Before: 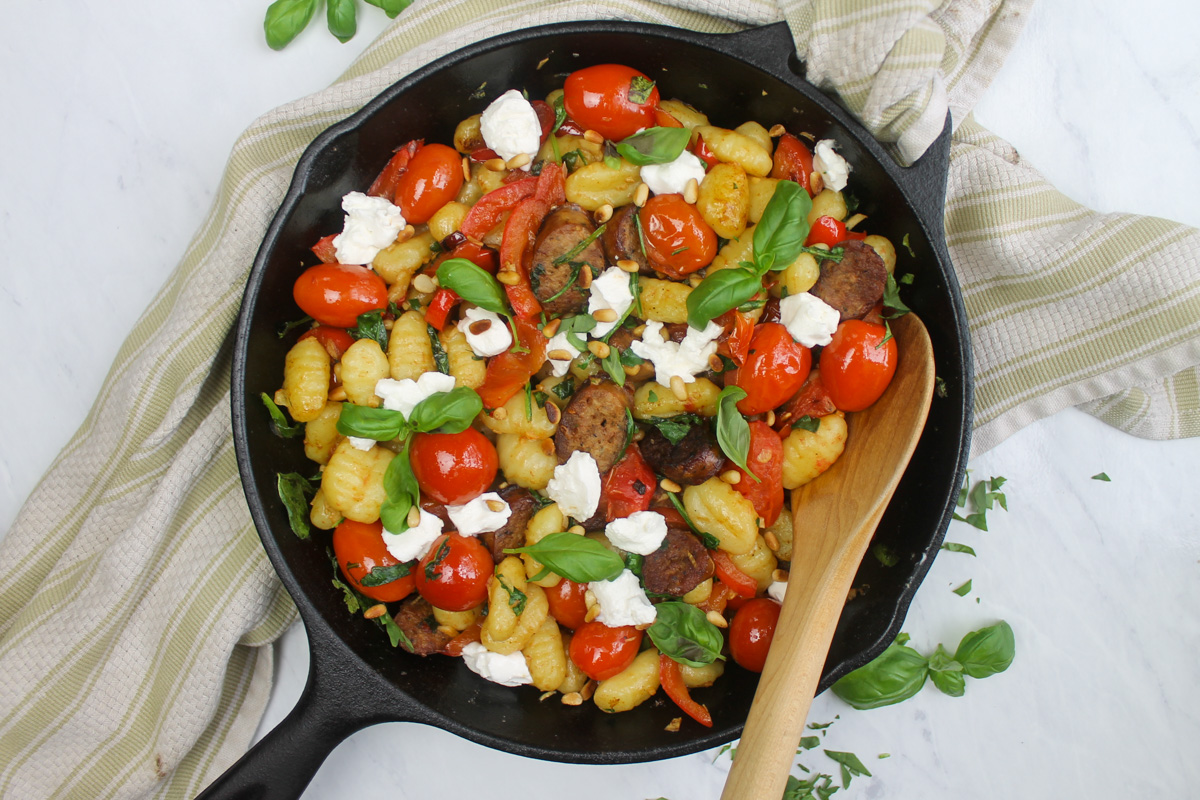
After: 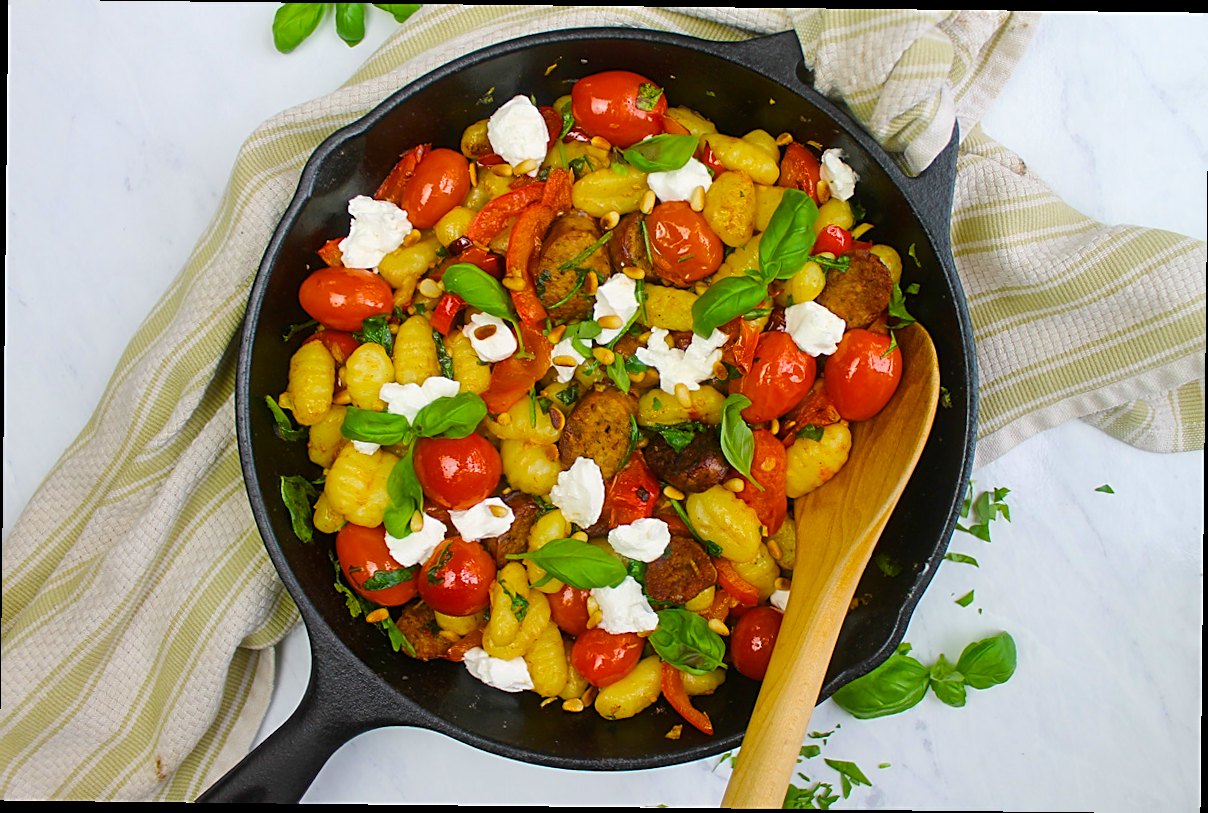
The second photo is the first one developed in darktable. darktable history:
crop and rotate: angle -0.631°
sharpen: on, module defaults
color balance rgb: linear chroma grading › global chroma 14.707%, perceptual saturation grading › global saturation 20%, perceptual saturation grading › highlights 2.609%, perceptual saturation grading › shadows 49.756%, perceptual brilliance grading › global brilliance 2.586%, perceptual brilliance grading › highlights -2.955%, perceptual brilliance grading › shadows 3.66%, global vibrance 15.114%
